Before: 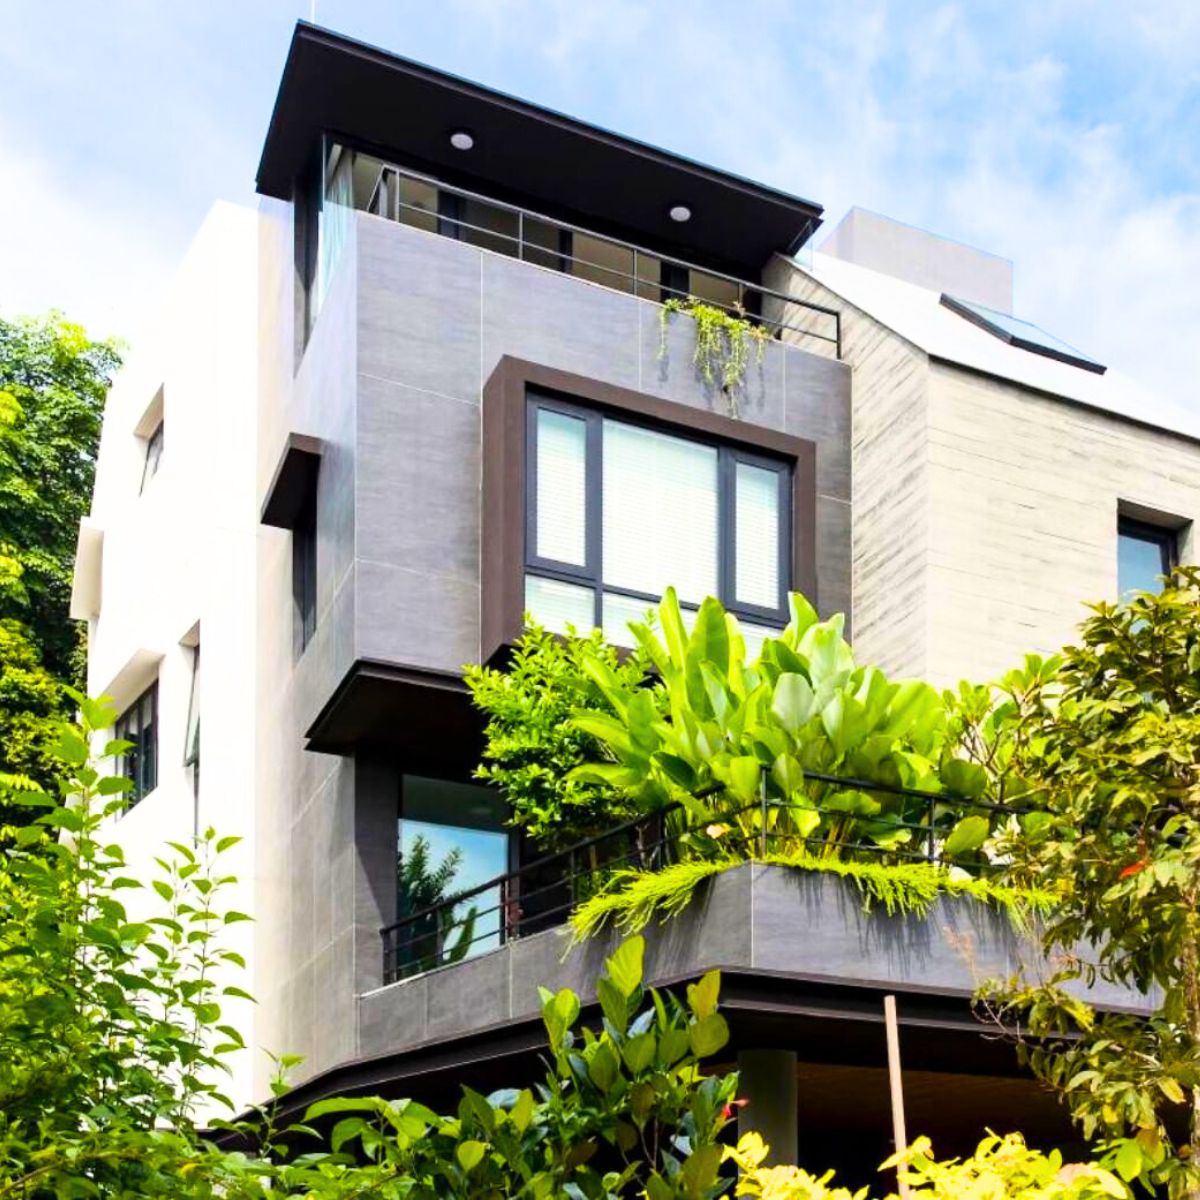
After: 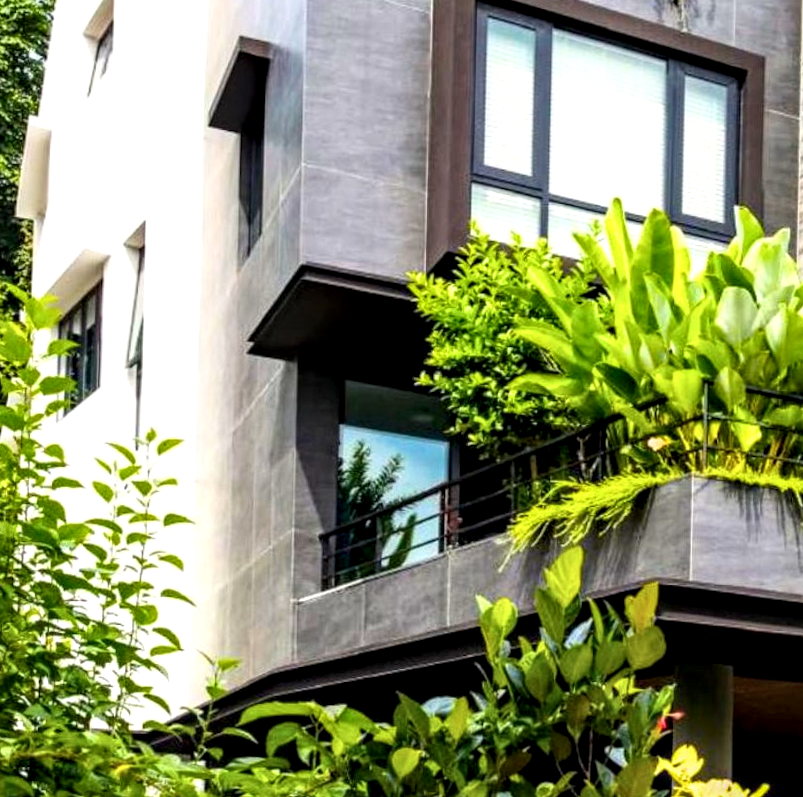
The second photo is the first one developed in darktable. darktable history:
local contrast: detail 160%
crop and rotate: angle -1.21°, left 3.565%, top 32.181%, right 28.064%
